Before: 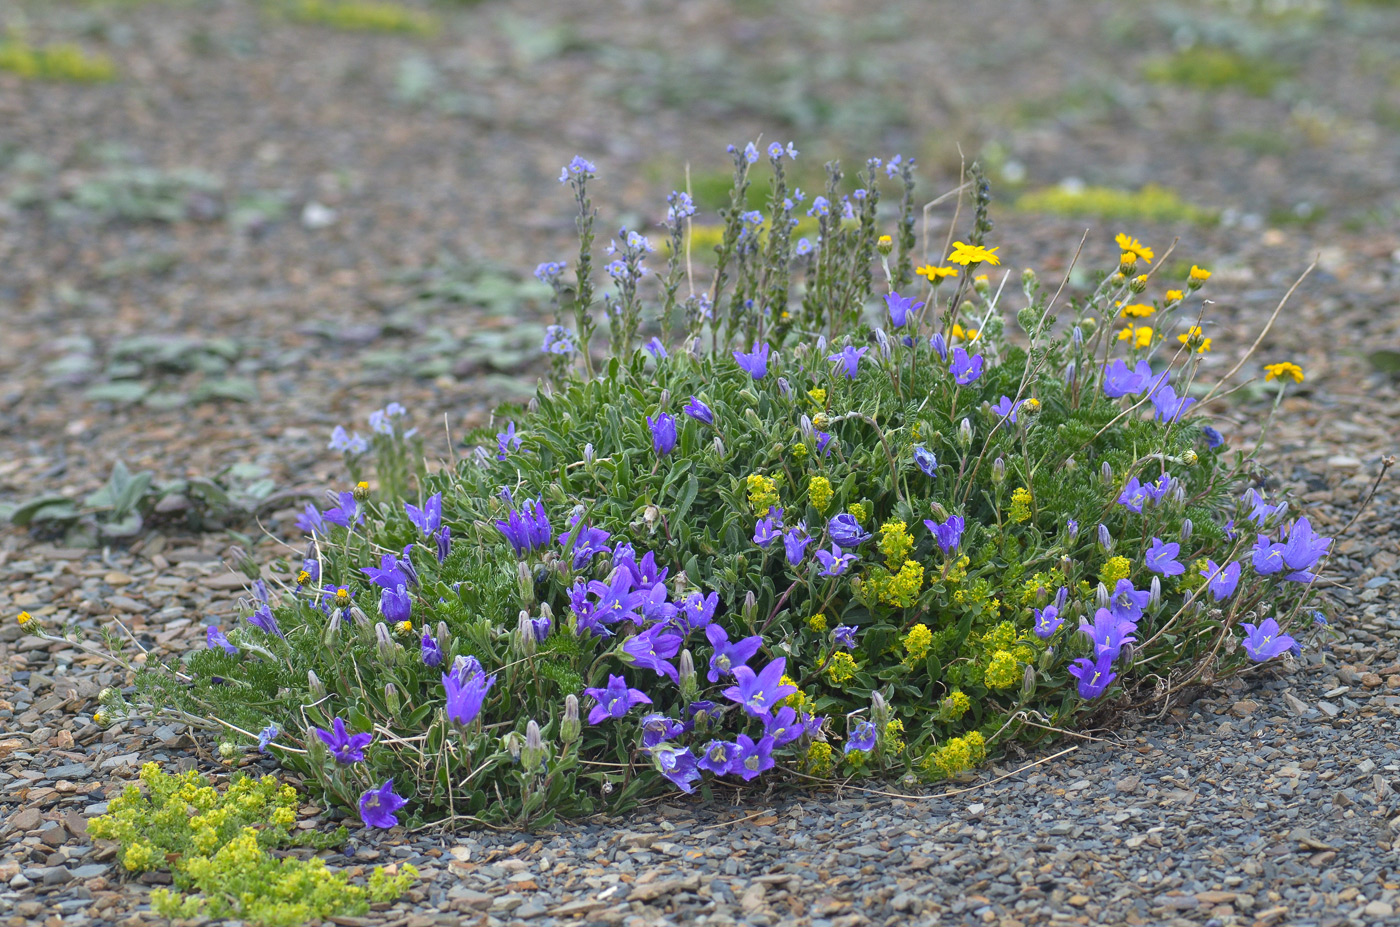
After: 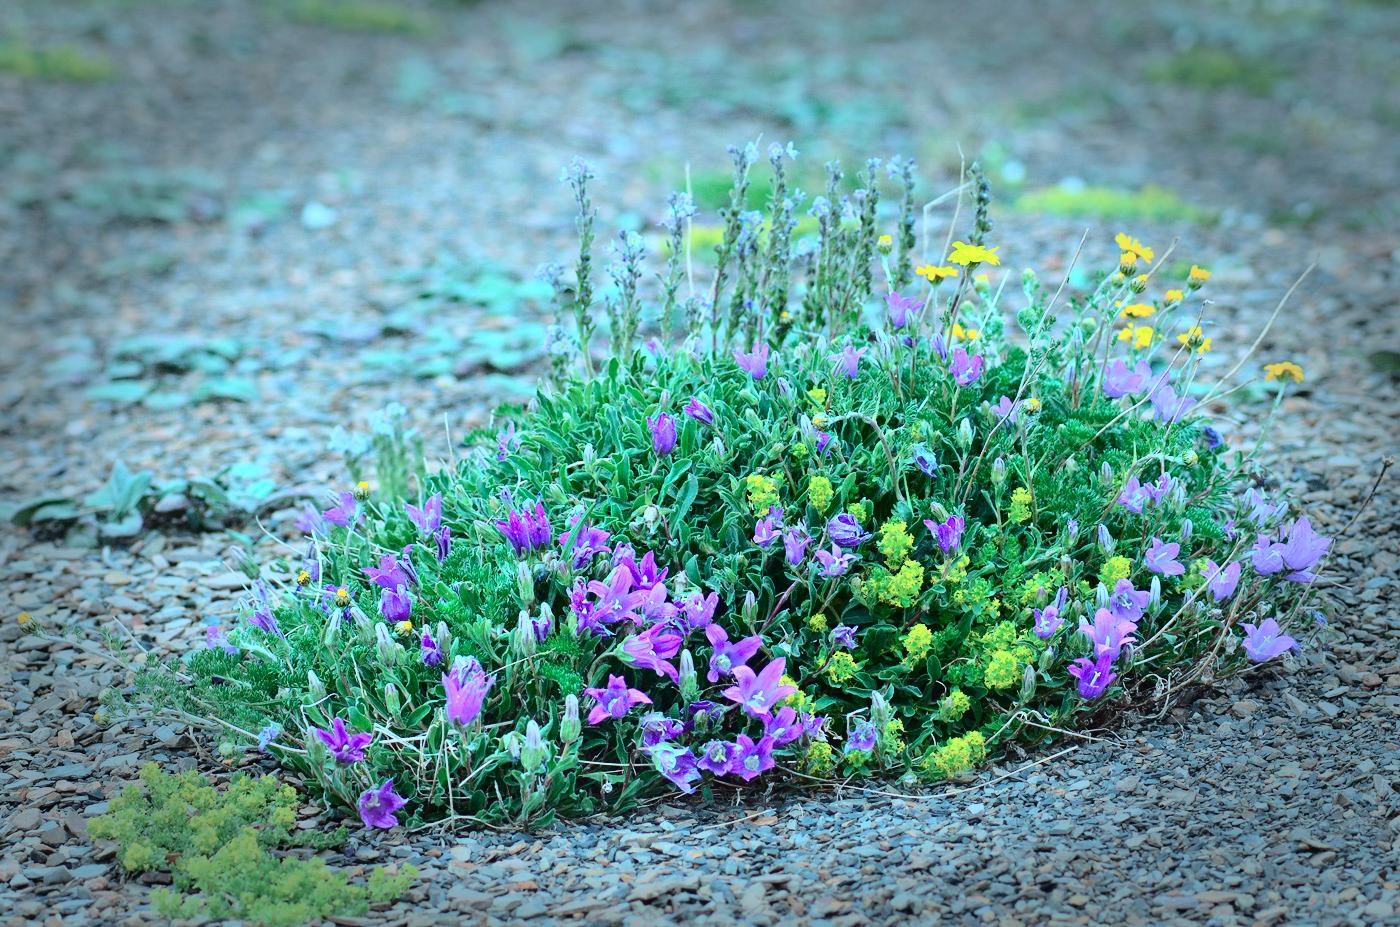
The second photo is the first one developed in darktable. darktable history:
tone curve: curves: ch0 [(0, 0) (0.003, 0.001) (0.011, 0.004) (0.025, 0.009) (0.044, 0.016) (0.069, 0.025) (0.1, 0.036) (0.136, 0.059) (0.177, 0.103) (0.224, 0.175) (0.277, 0.274) (0.335, 0.395) (0.399, 0.52) (0.468, 0.635) (0.543, 0.733) (0.623, 0.817) (0.709, 0.888) (0.801, 0.93) (0.898, 0.964) (1, 1)], color space Lab, independent channels, preserve colors none
color correction: highlights a* -10.69, highlights b* -19.19
vignetting: fall-off start 66.7%, fall-off radius 39.74%, brightness -0.576, saturation -0.258, automatic ratio true, width/height ratio 0.671, dithering 16-bit output
color contrast: green-magenta contrast 1.73, blue-yellow contrast 1.15
